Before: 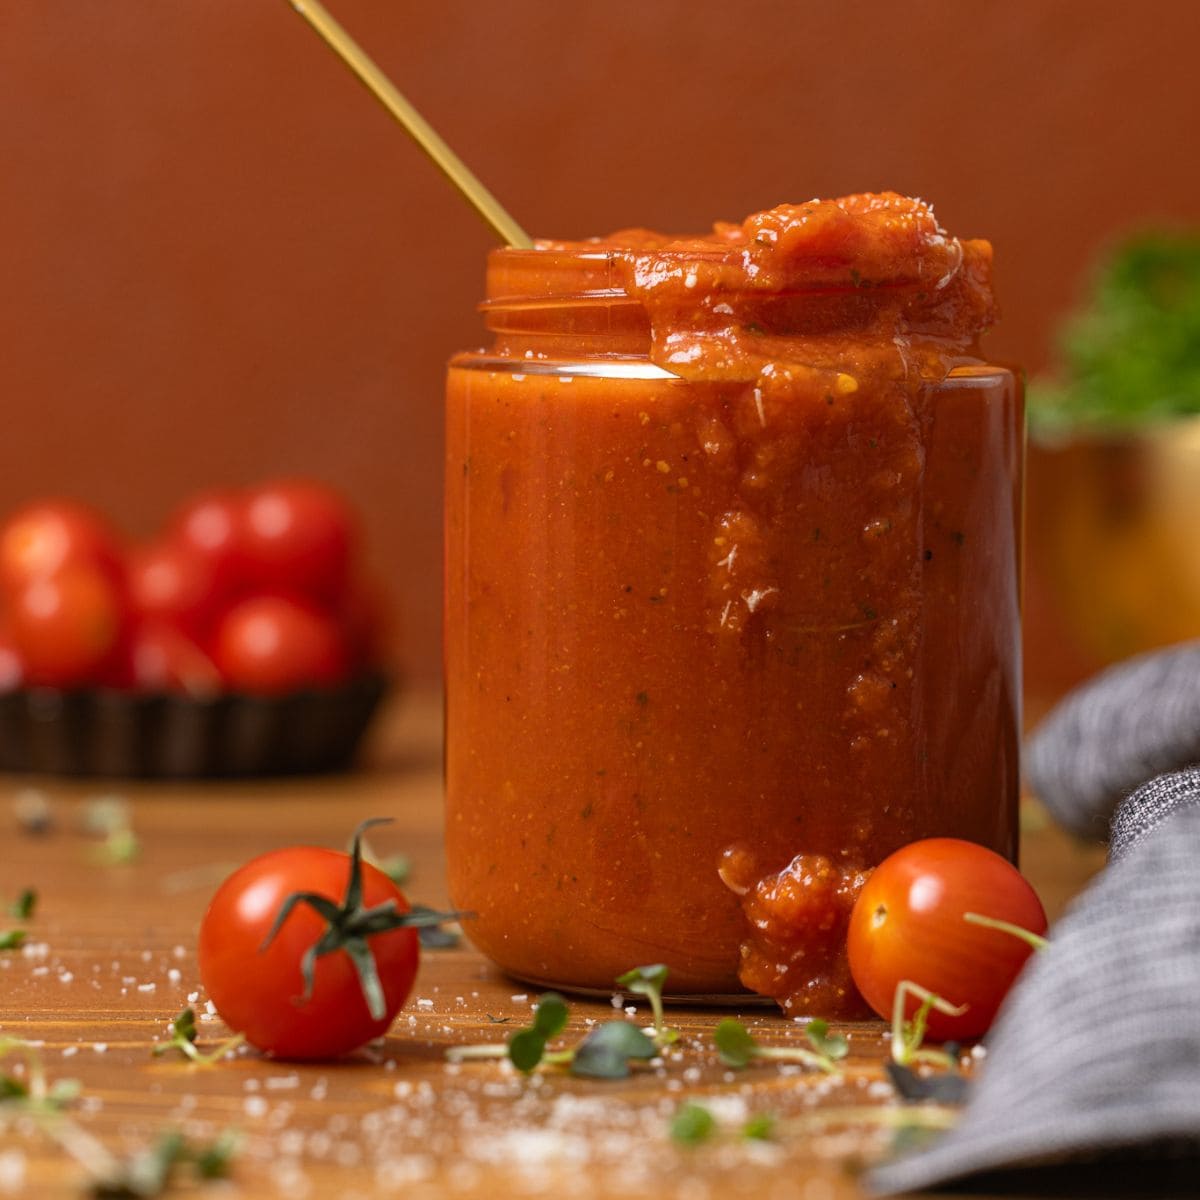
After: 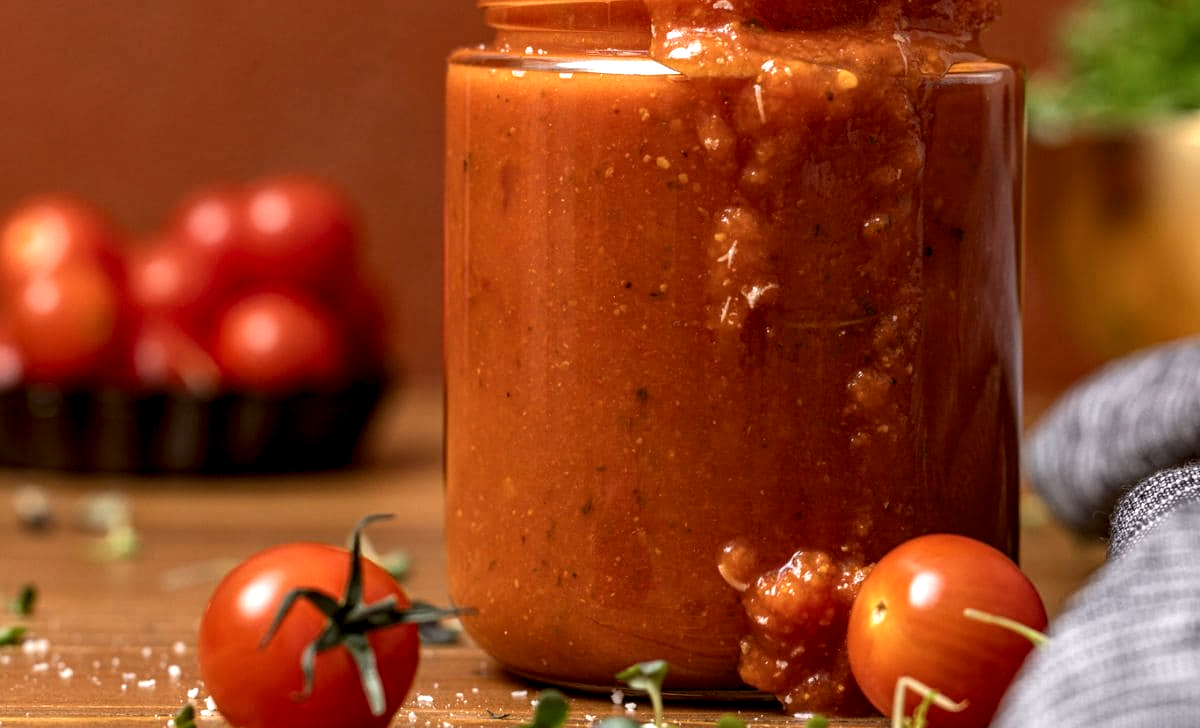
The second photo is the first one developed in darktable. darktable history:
local contrast: highlights 60%, shadows 60%, detail 160%
crop and rotate: top 25.357%, bottom 13.942%
